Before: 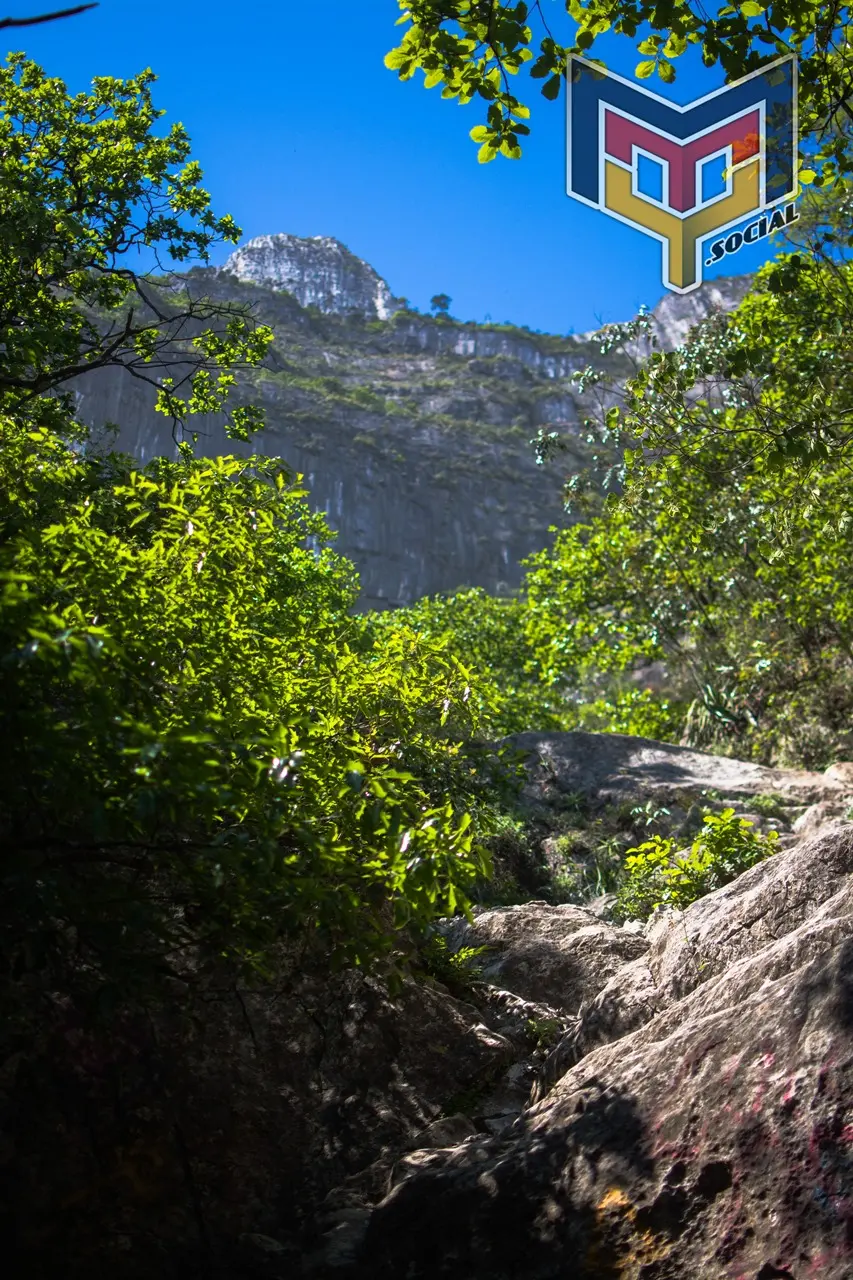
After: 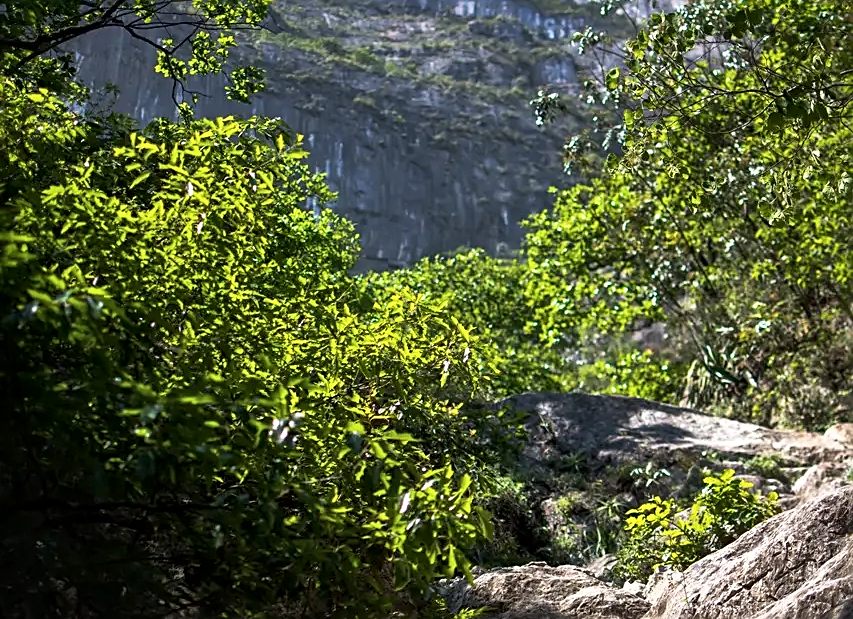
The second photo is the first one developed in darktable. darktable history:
local contrast: mode bilateral grid, contrast 25, coarseness 60, detail 151%, midtone range 0.2
crop and rotate: top 26.546%, bottom 25.087%
sharpen: on, module defaults
